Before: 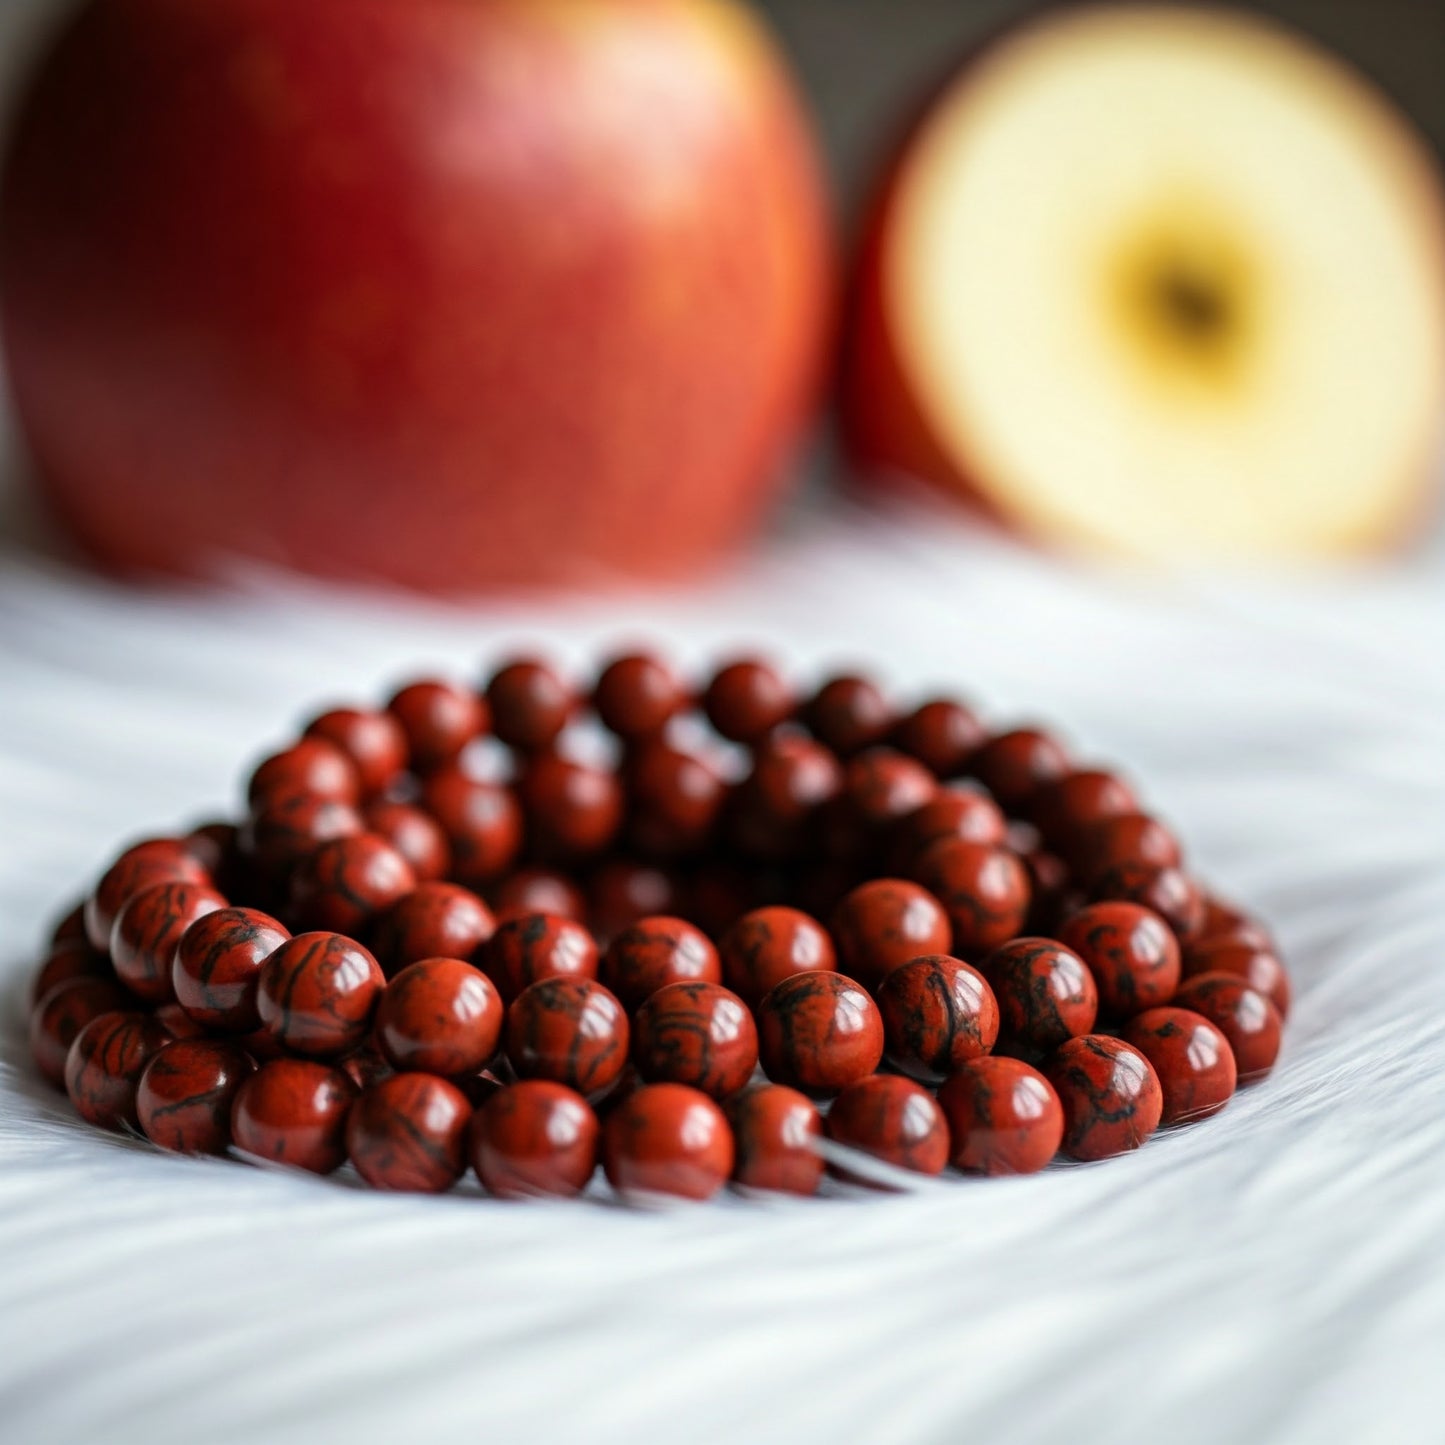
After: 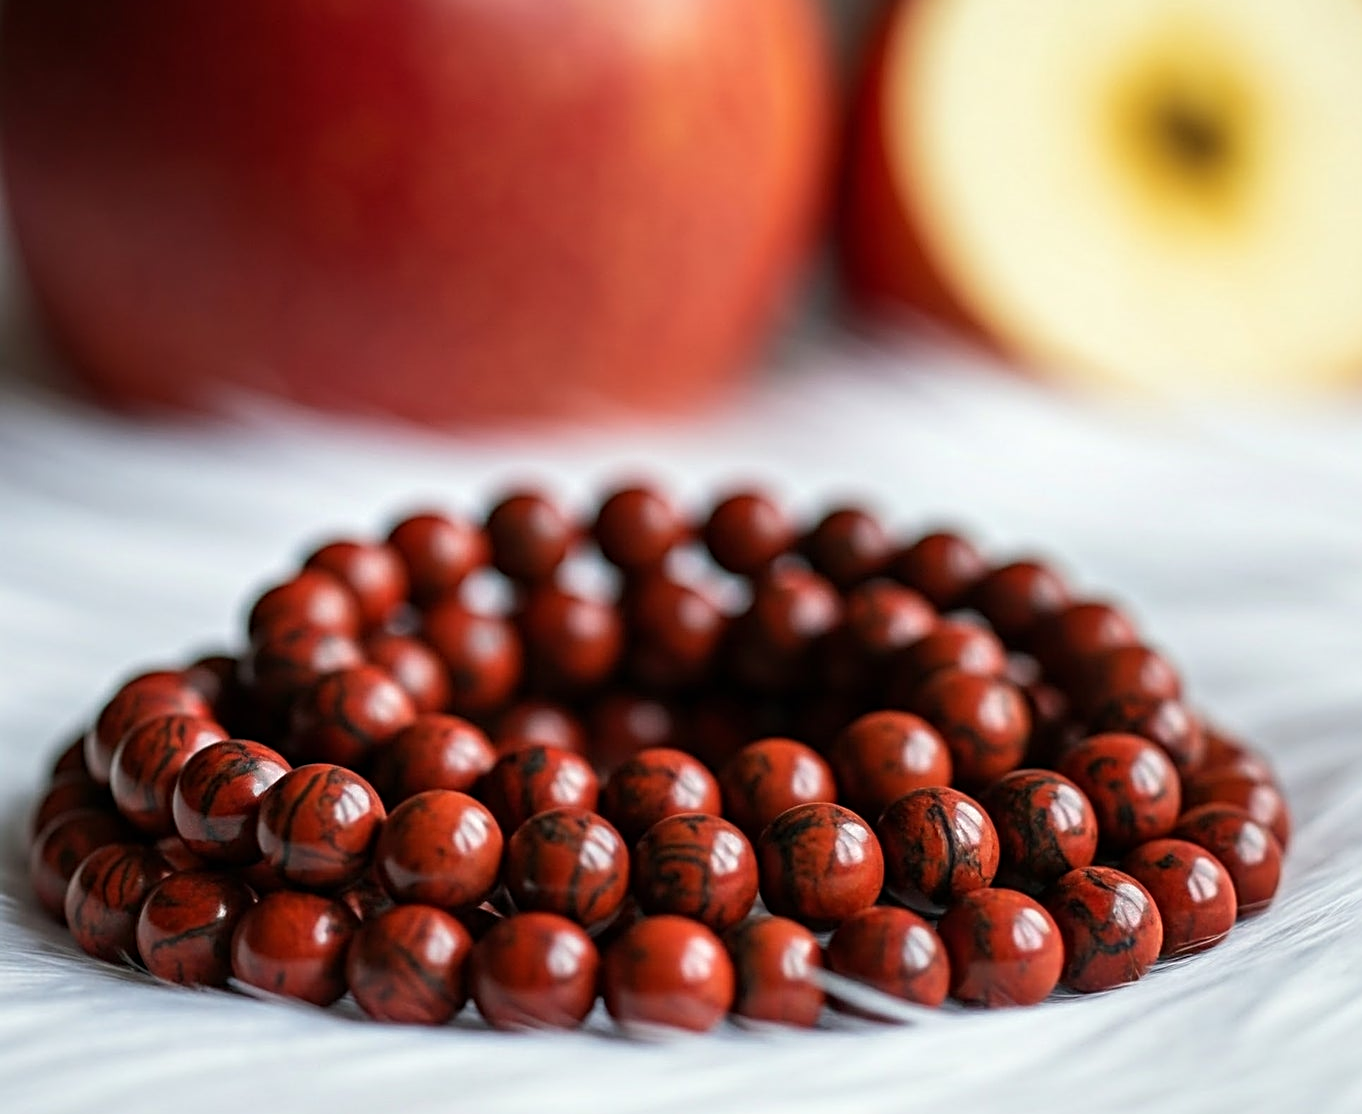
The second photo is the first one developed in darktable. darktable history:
sharpen: radius 3.119
crop and rotate: angle 0.03°, top 11.643%, right 5.651%, bottom 11.189%
